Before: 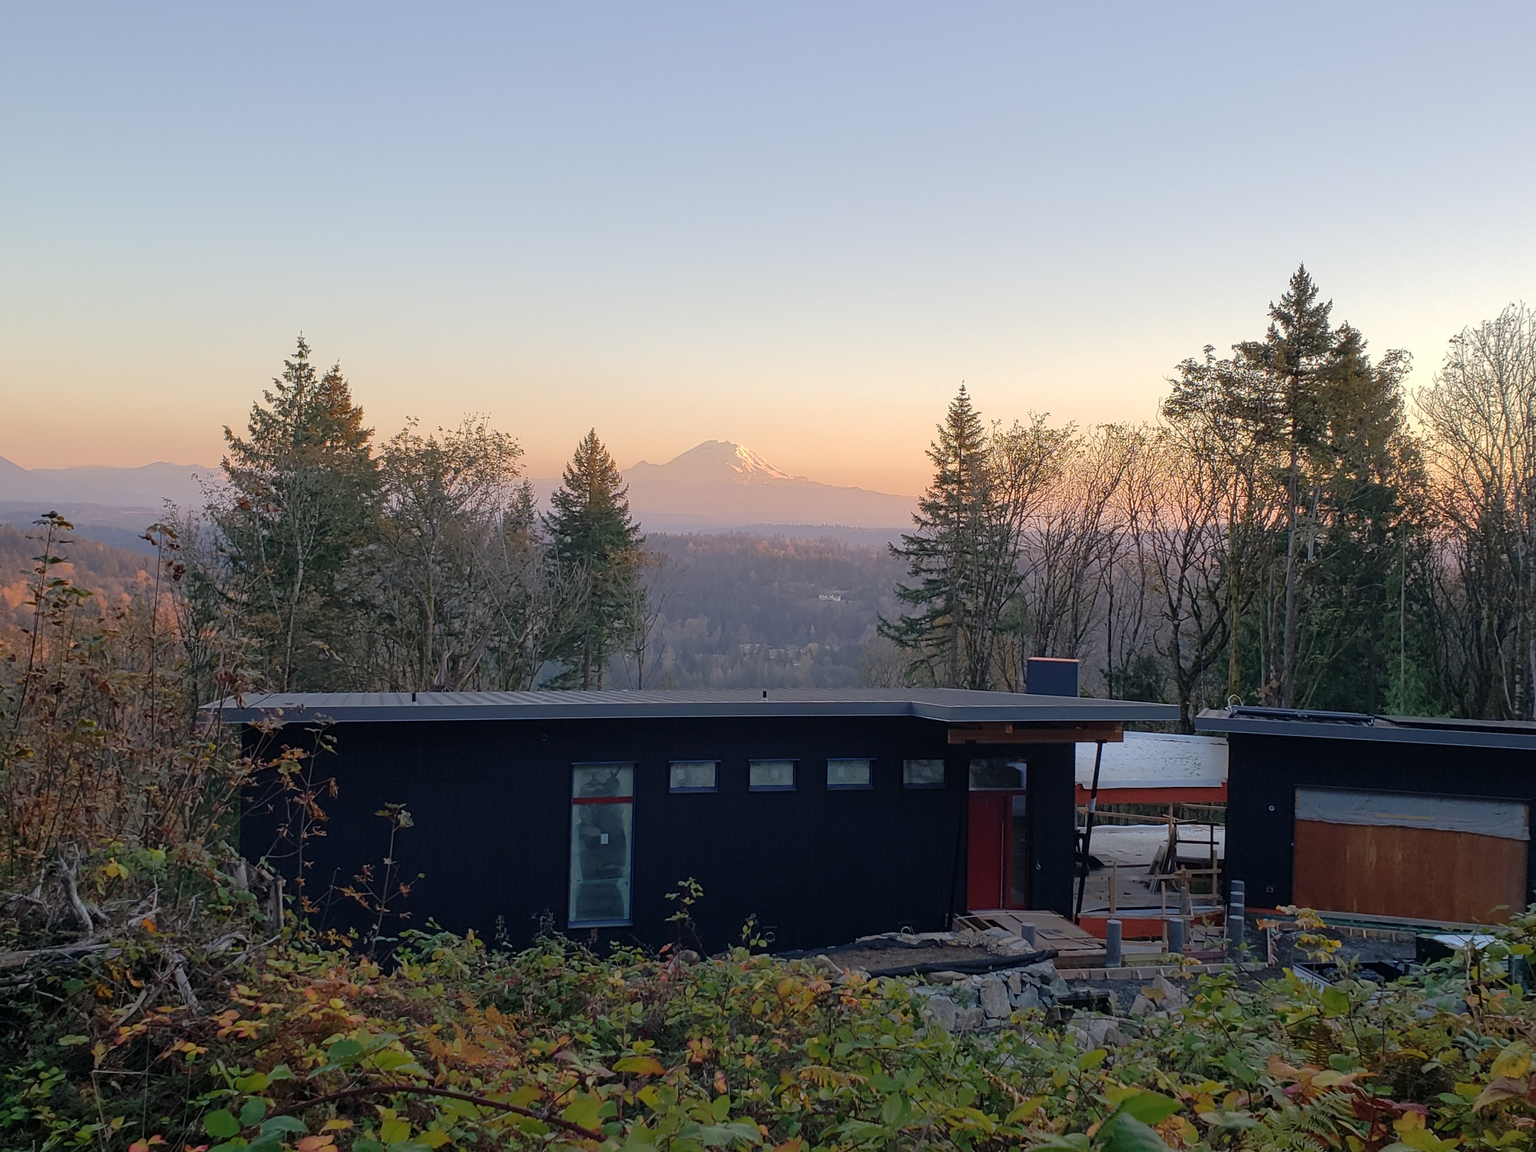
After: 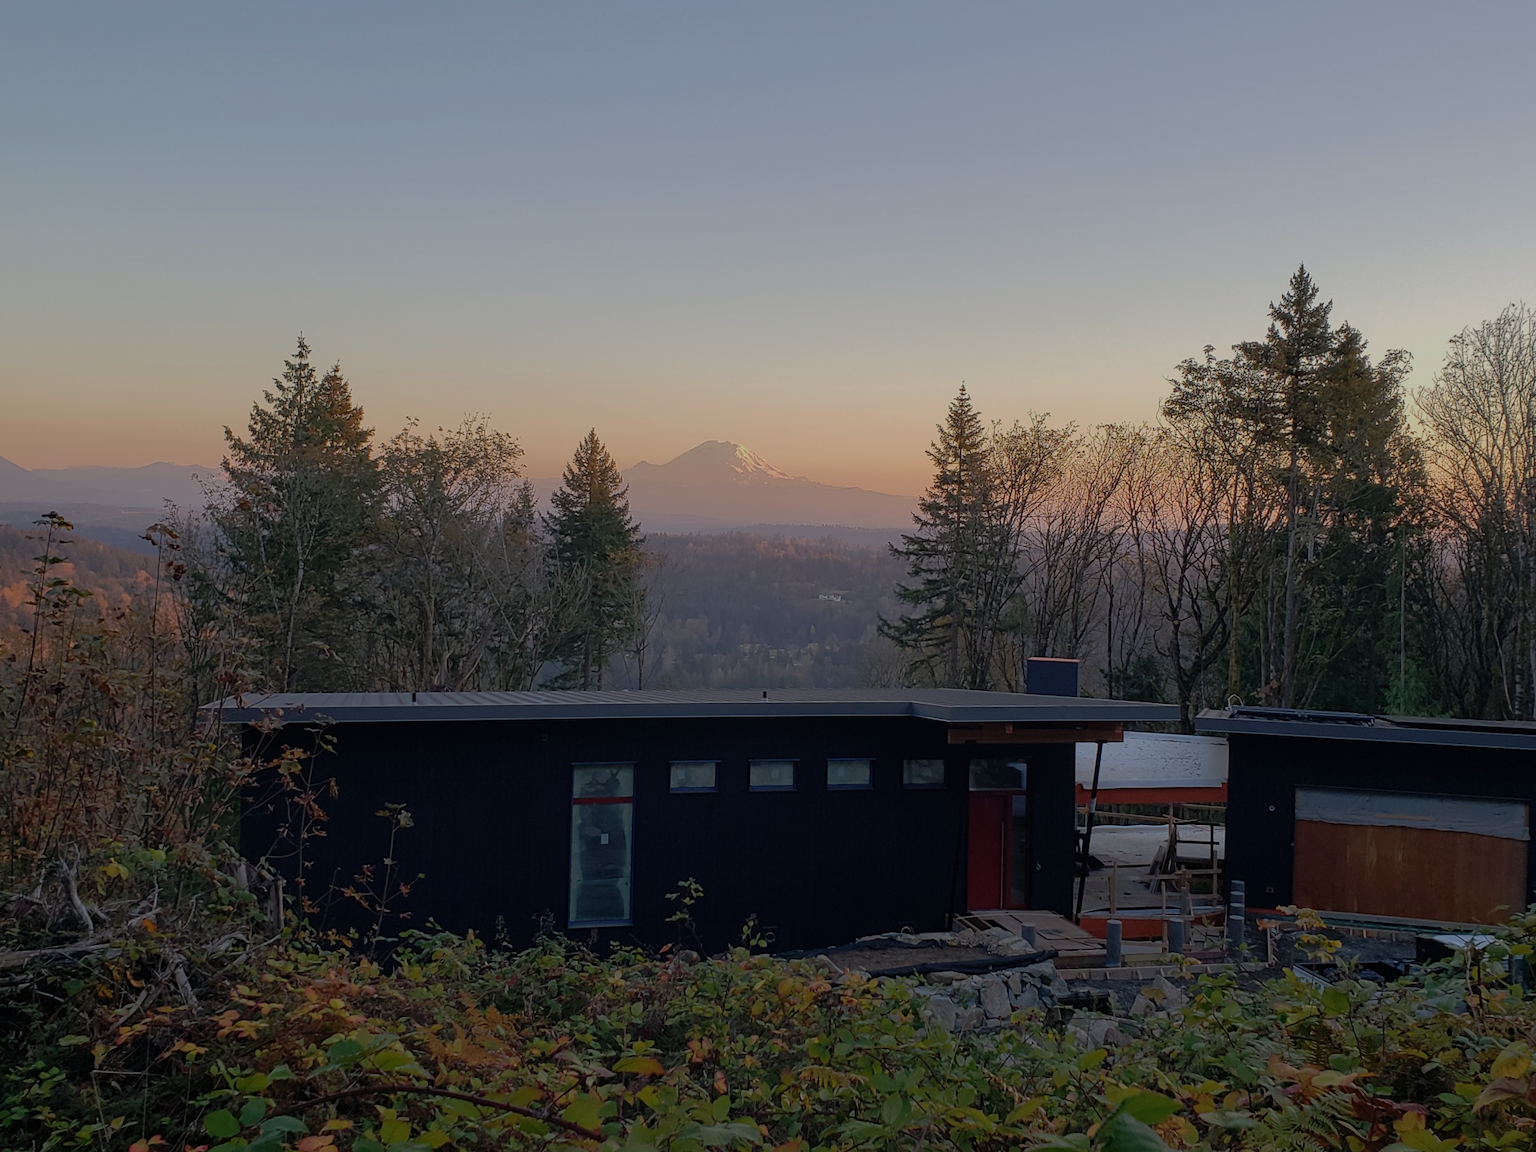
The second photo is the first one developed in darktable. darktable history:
exposure: exposure -0.927 EV, compensate highlight preservation false
